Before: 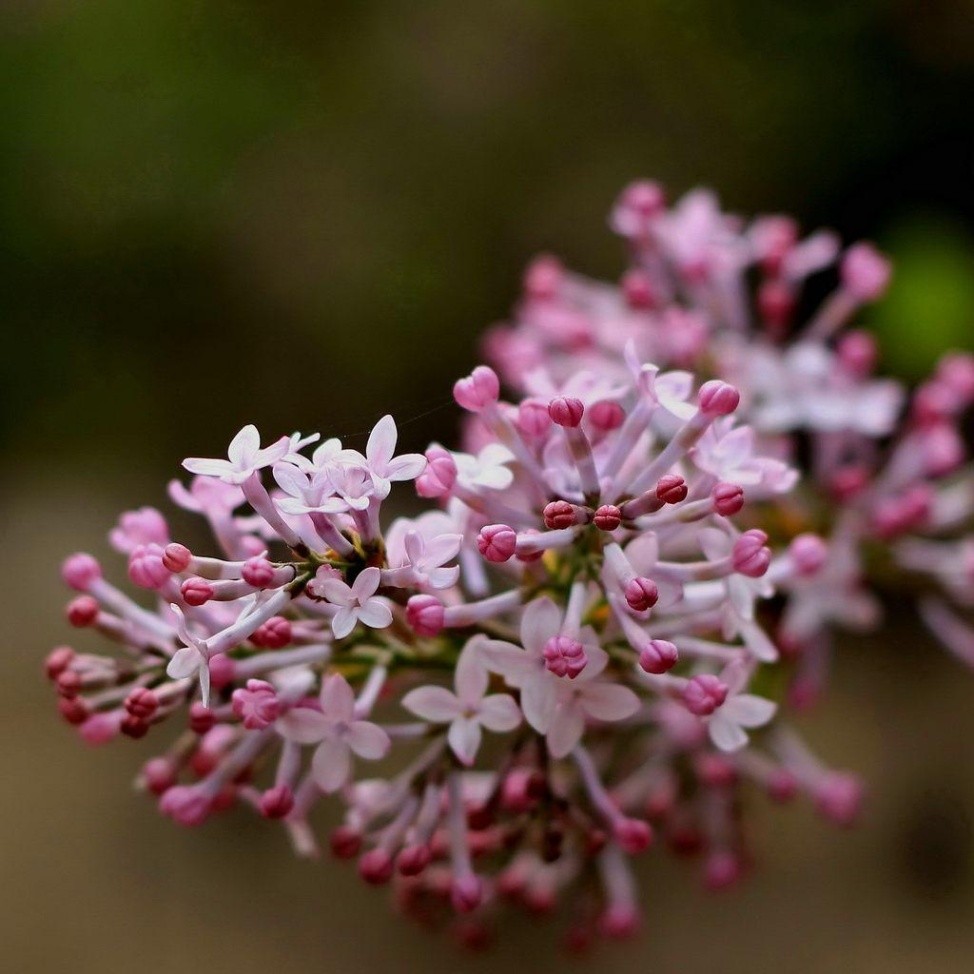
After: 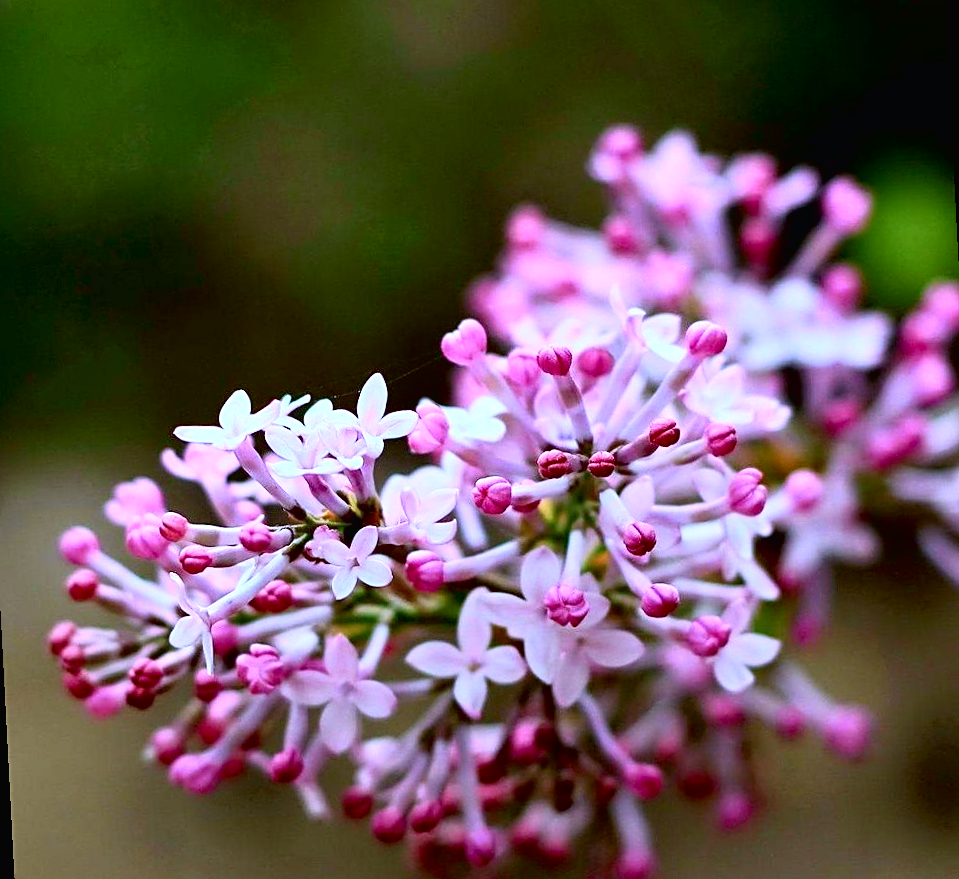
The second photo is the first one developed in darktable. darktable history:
white balance: red 0.871, blue 1.249
tone curve: curves: ch0 [(0, 0.013) (0.054, 0.018) (0.205, 0.191) (0.289, 0.292) (0.39, 0.424) (0.493, 0.551) (0.647, 0.752) (0.796, 0.887) (1, 0.998)]; ch1 [(0, 0) (0.371, 0.339) (0.477, 0.452) (0.494, 0.495) (0.501, 0.501) (0.51, 0.516) (0.54, 0.557) (0.572, 0.605) (0.625, 0.687) (0.774, 0.841) (1, 1)]; ch2 [(0, 0) (0.32, 0.281) (0.403, 0.399) (0.441, 0.428) (0.47, 0.469) (0.498, 0.496) (0.524, 0.543) (0.551, 0.579) (0.633, 0.665) (0.7, 0.711) (1, 1)], color space Lab, independent channels, preserve colors none
rotate and perspective: rotation -3°, crop left 0.031, crop right 0.968, crop top 0.07, crop bottom 0.93
sharpen: on, module defaults
exposure: black level correction 0, exposure 0.6 EV, compensate exposure bias true, compensate highlight preservation false
